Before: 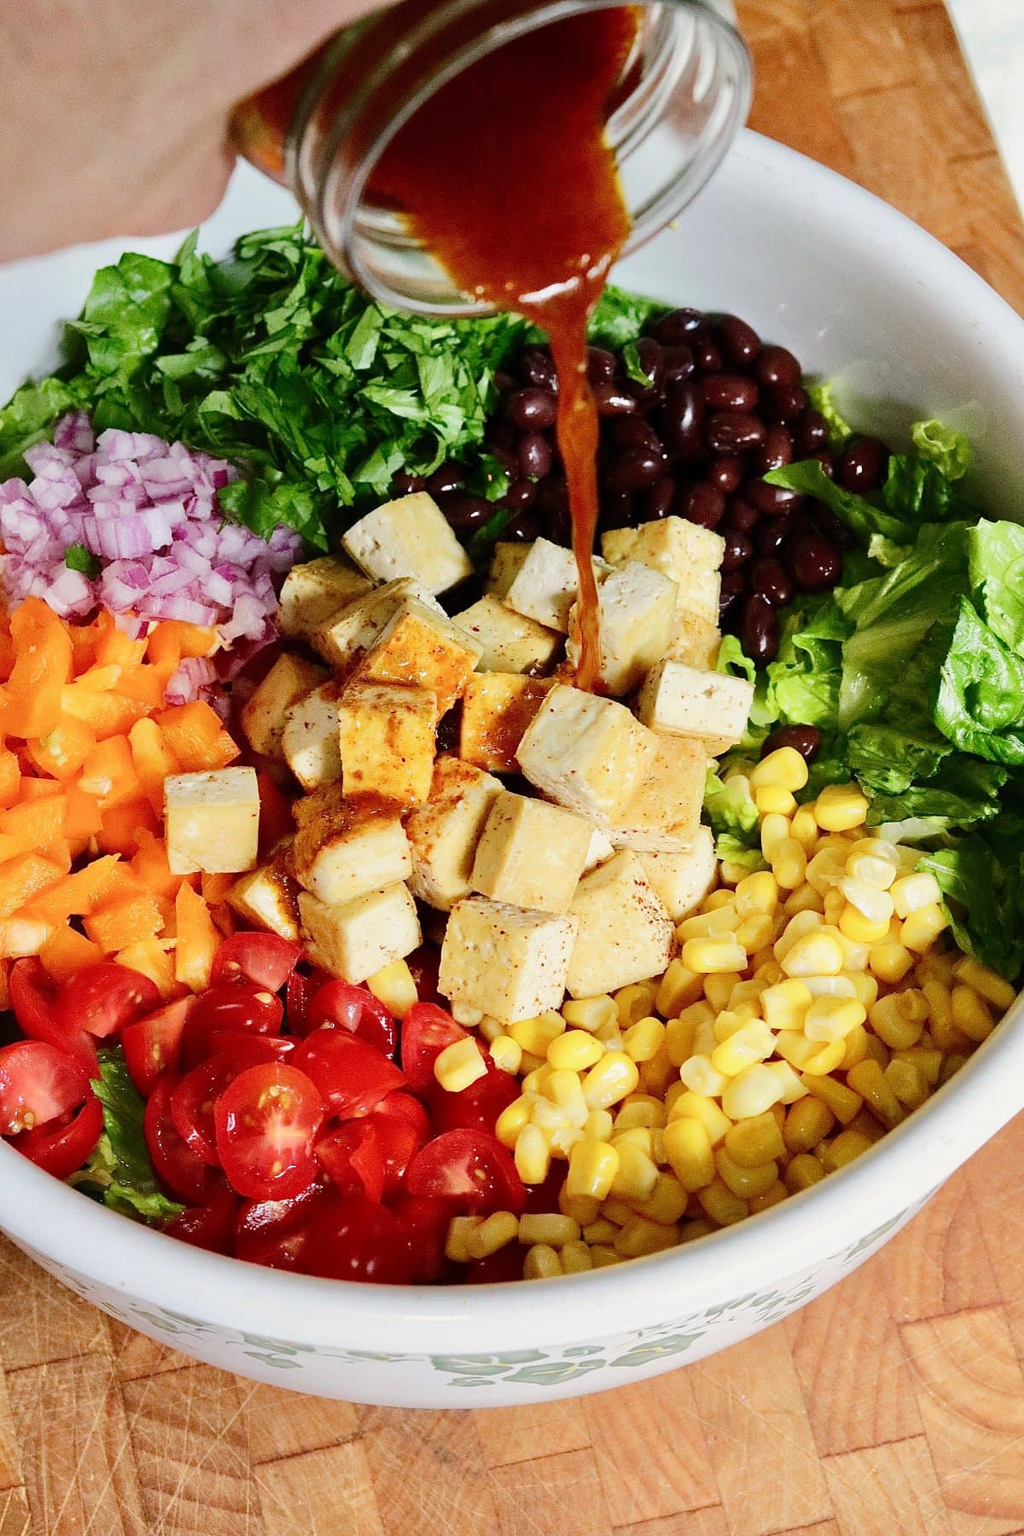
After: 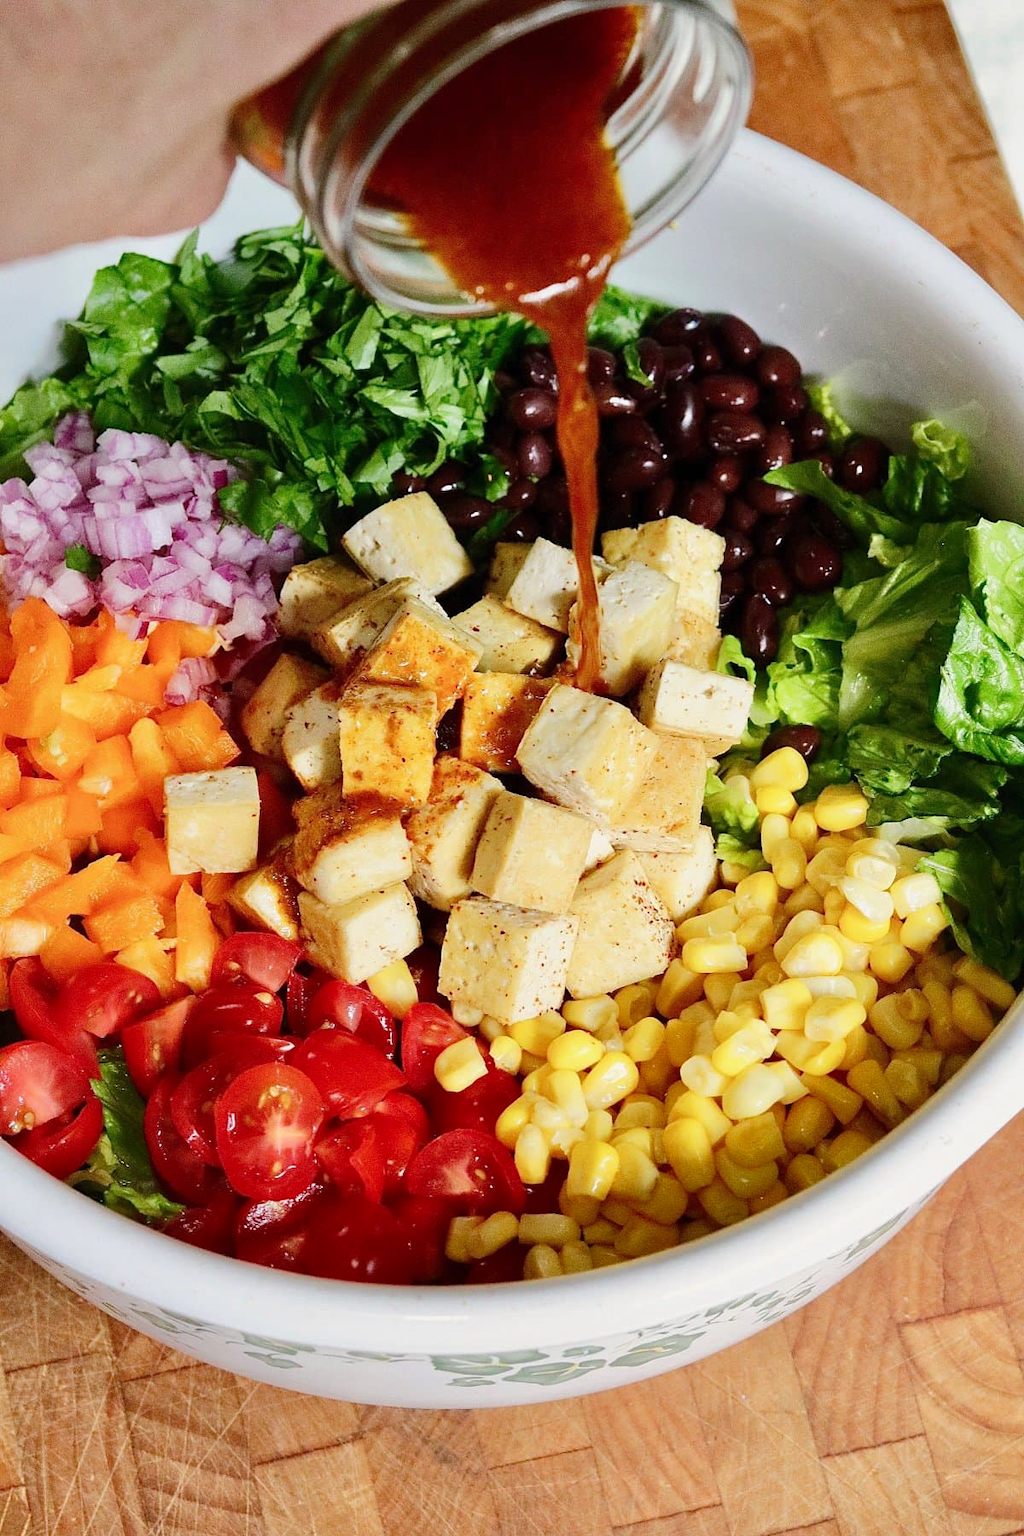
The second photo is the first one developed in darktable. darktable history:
shadows and highlights: radius 336.08, shadows 28.91, soften with gaussian
